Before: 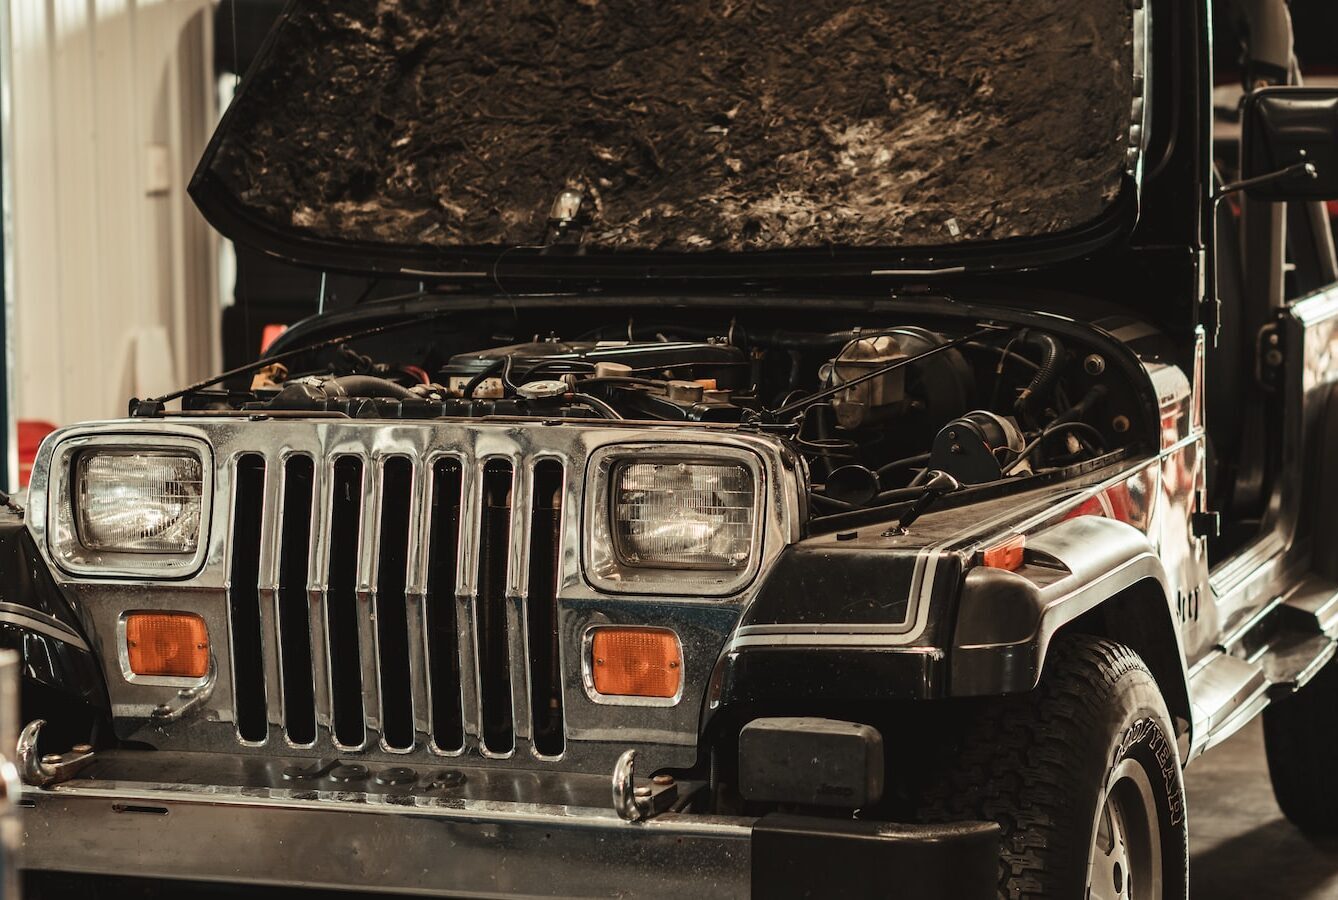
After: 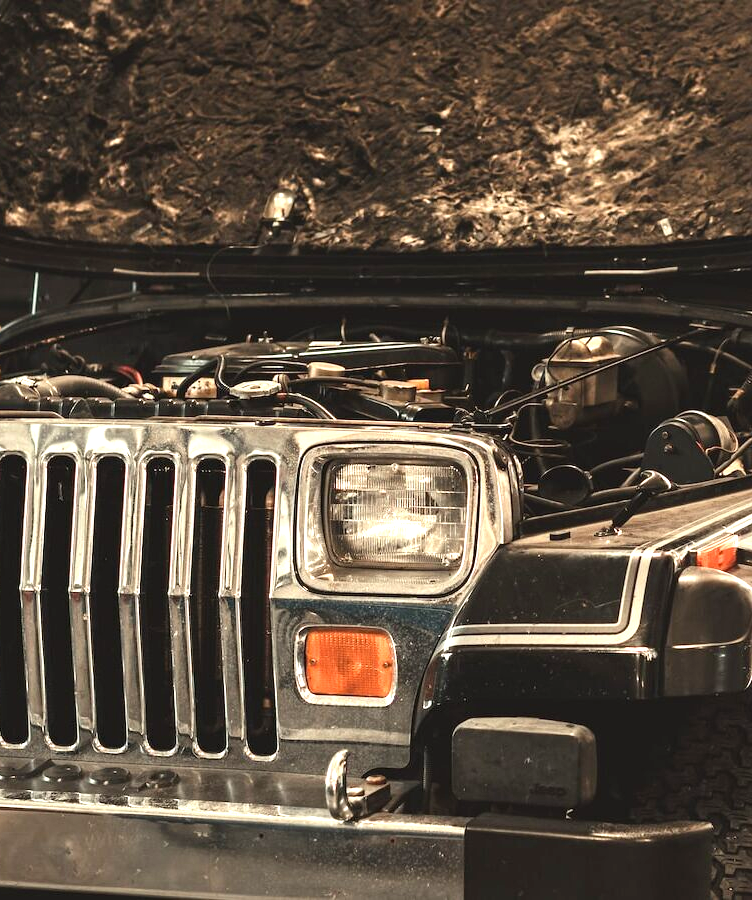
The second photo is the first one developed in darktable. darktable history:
crop: left 21.496%, right 22.254%
exposure: black level correction 0, exposure 1.1 EV, compensate exposure bias true, compensate highlight preservation false
white balance: red 1.009, blue 0.985
